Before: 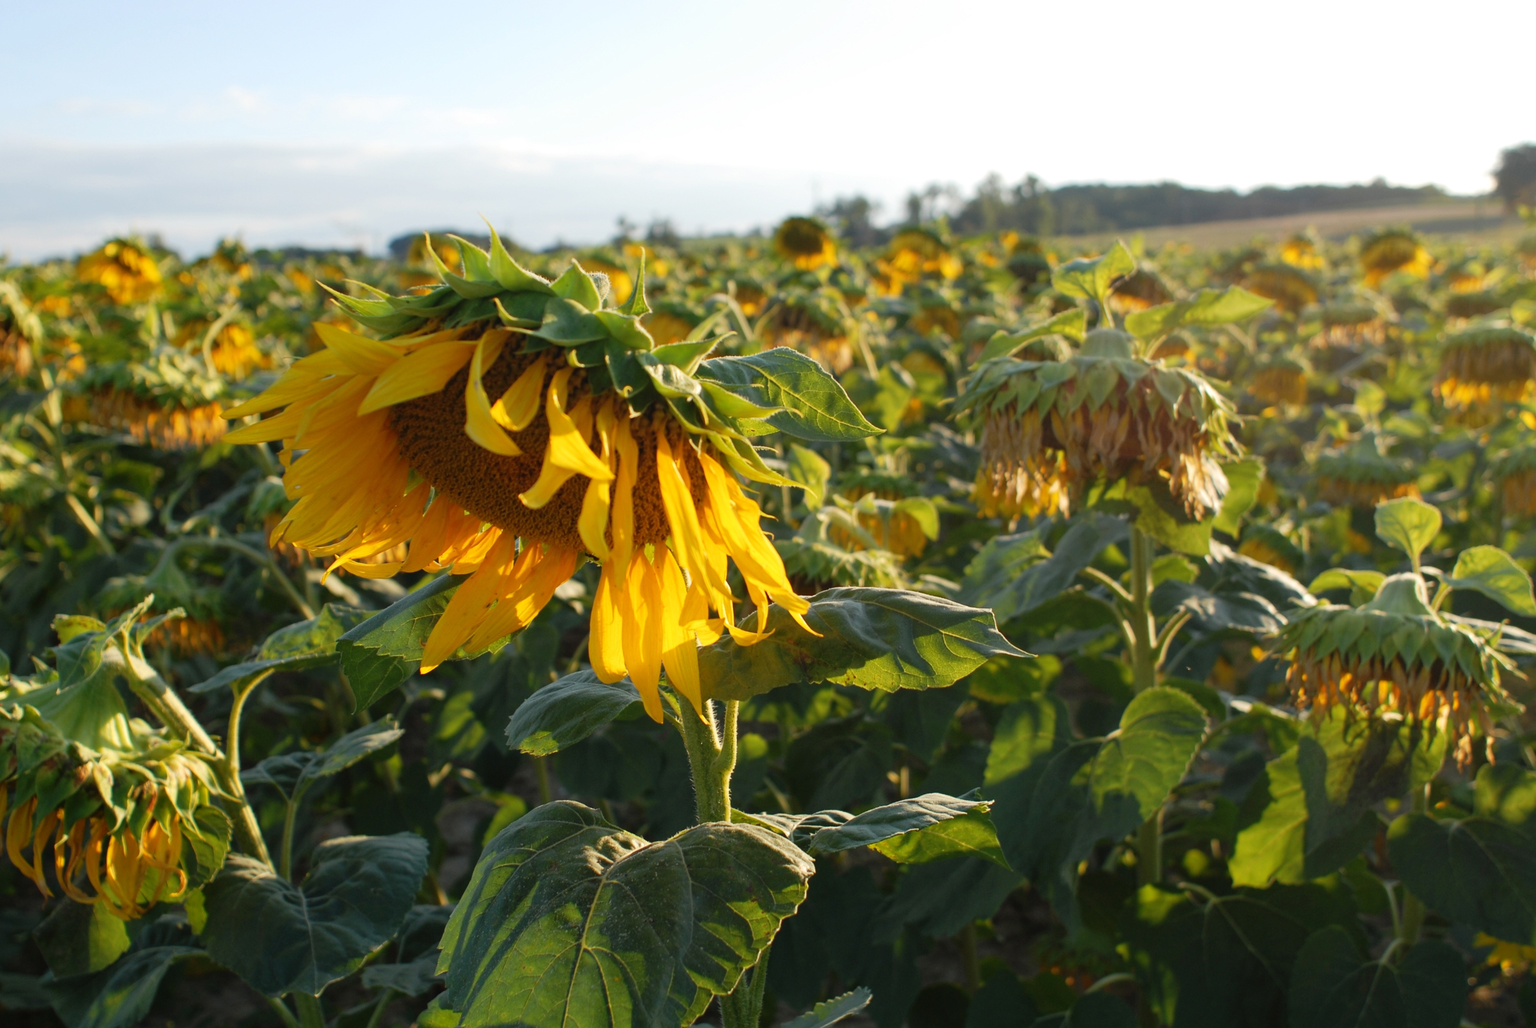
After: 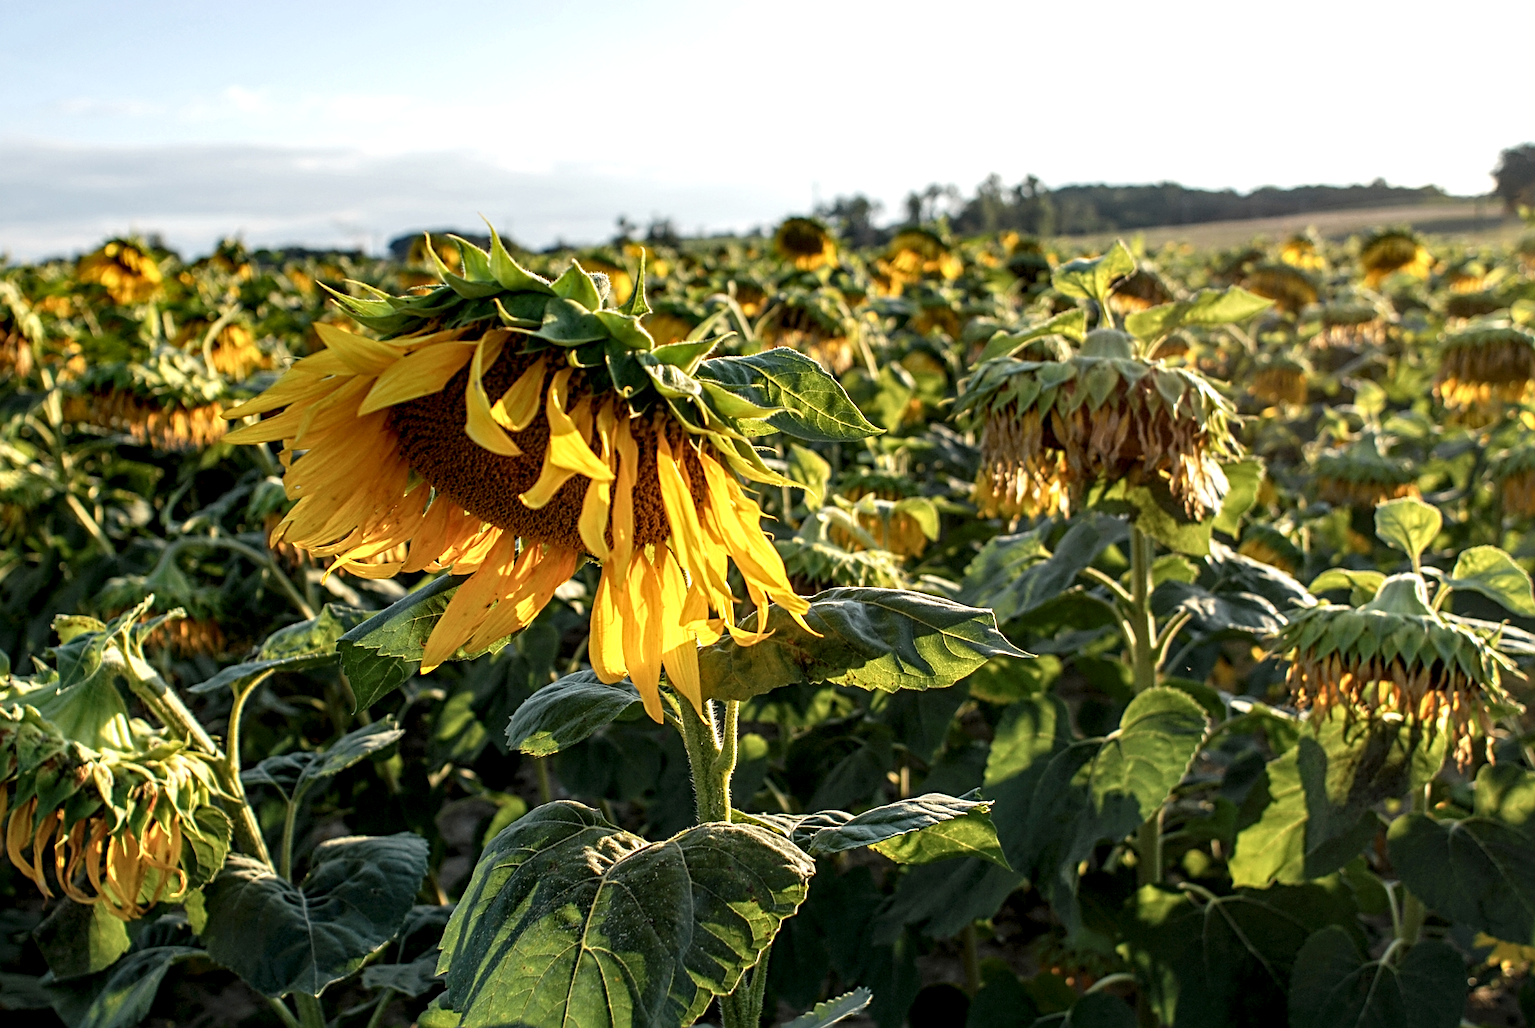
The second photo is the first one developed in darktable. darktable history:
local contrast: highlights 18%, detail 187%
sharpen: radius 3.978
